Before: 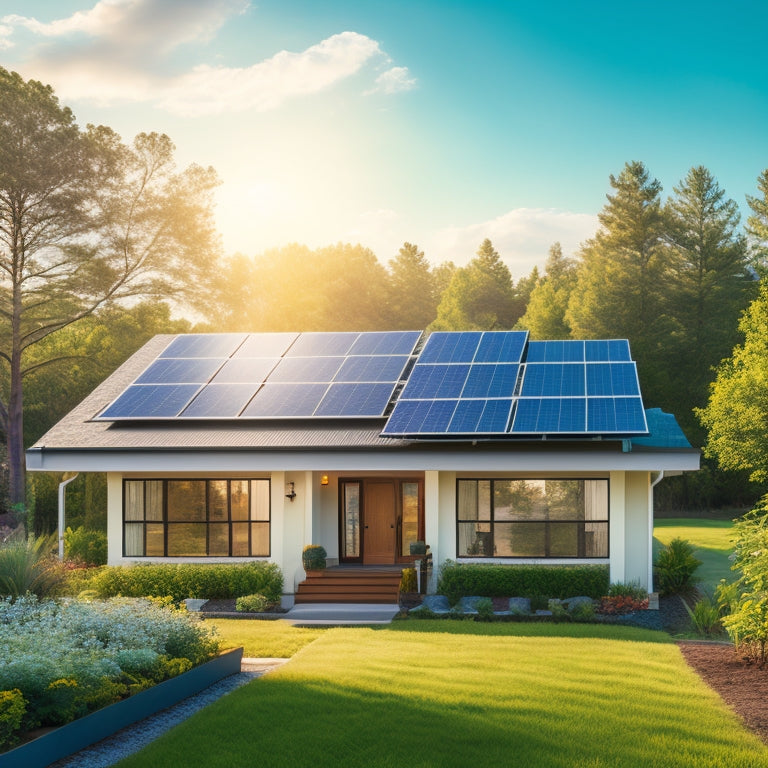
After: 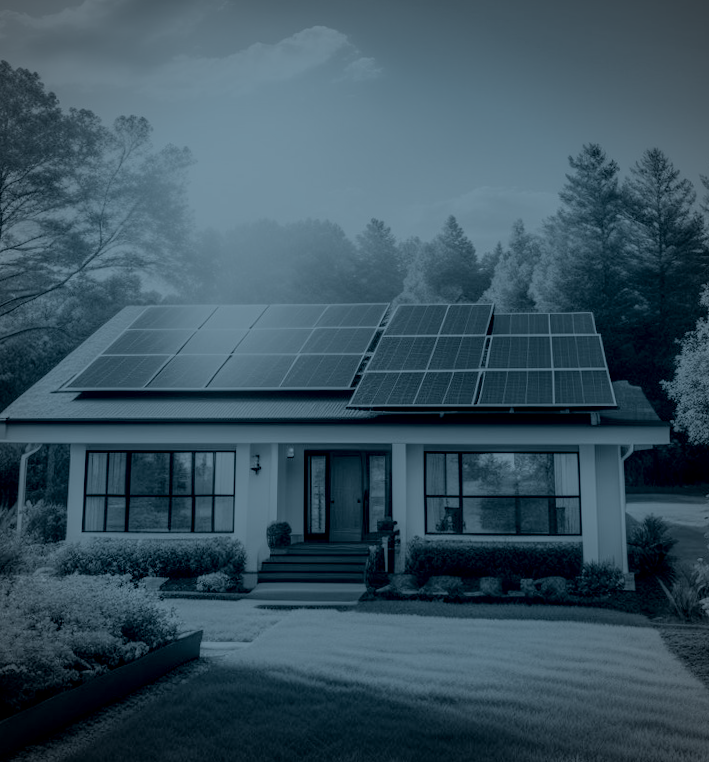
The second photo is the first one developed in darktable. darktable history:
tone curve: curves: ch0 [(0, 0) (0.003, 0.001) (0.011, 0.006) (0.025, 0.012) (0.044, 0.018) (0.069, 0.025) (0.1, 0.045) (0.136, 0.074) (0.177, 0.124) (0.224, 0.196) (0.277, 0.289) (0.335, 0.396) (0.399, 0.495) (0.468, 0.585) (0.543, 0.663) (0.623, 0.728) (0.709, 0.808) (0.801, 0.87) (0.898, 0.932) (1, 1)], preserve colors none
crop and rotate: left 0.614%, top 0.179%, bottom 0.309%
levels: levels [0.031, 0.5, 0.969]
vignetting: fall-off radius 60.92%
local contrast: on, module defaults
rotate and perspective: rotation 0.215°, lens shift (vertical) -0.139, crop left 0.069, crop right 0.939, crop top 0.002, crop bottom 0.996
colorize: hue 194.4°, saturation 29%, source mix 61.75%, lightness 3.98%, version 1
white balance: red 0.926, green 1.003, blue 1.133
